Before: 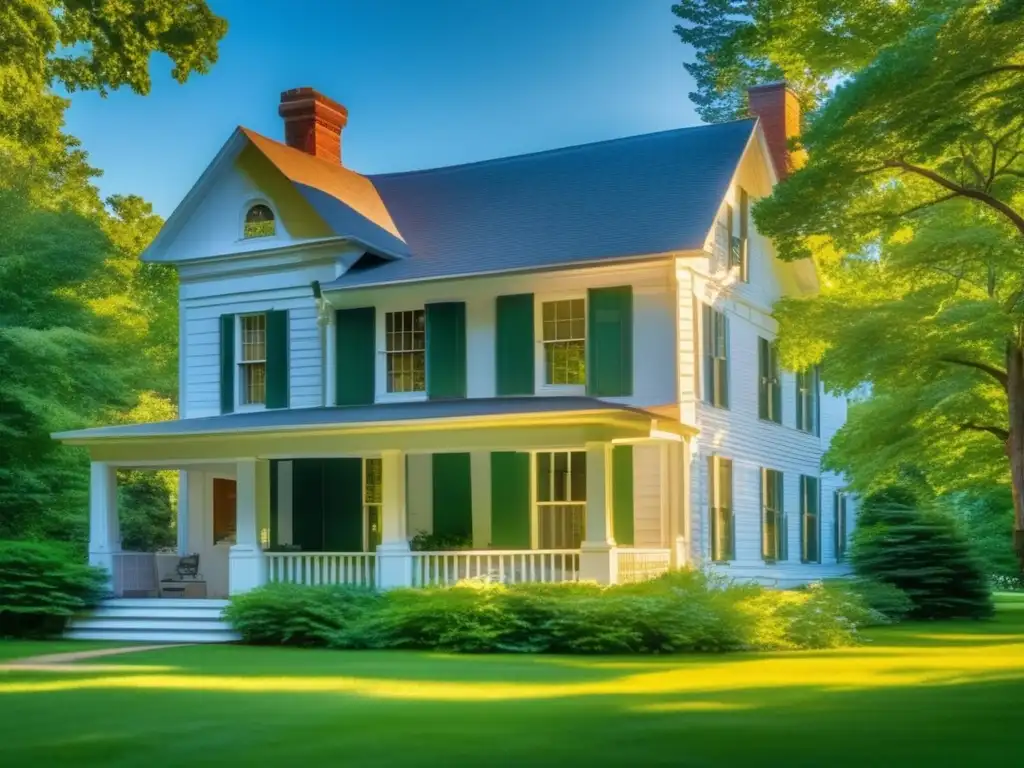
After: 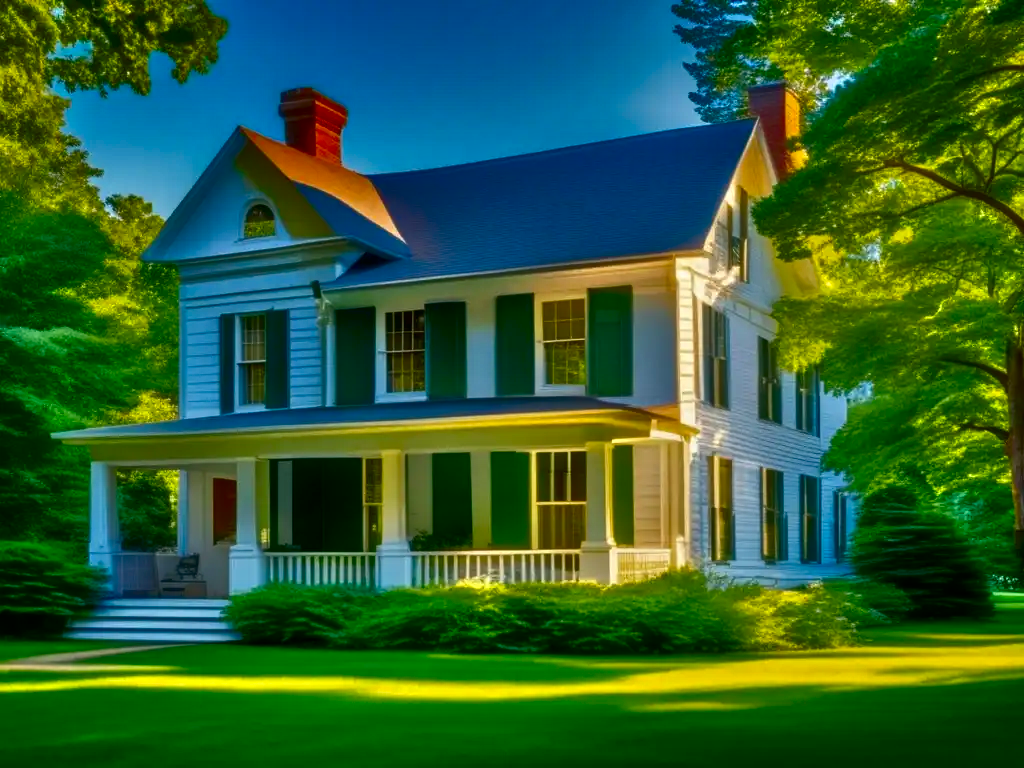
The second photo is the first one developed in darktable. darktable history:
contrast brightness saturation: contrast 0.09, brightness -0.59, saturation 0.17
tone equalizer: -7 EV 0.15 EV, -6 EV 0.6 EV, -5 EV 1.15 EV, -4 EV 1.33 EV, -3 EV 1.15 EV, -2 EV 0.6 EV, -1 EV 0.15 EV, mask exposure compensation -0.5 EV
